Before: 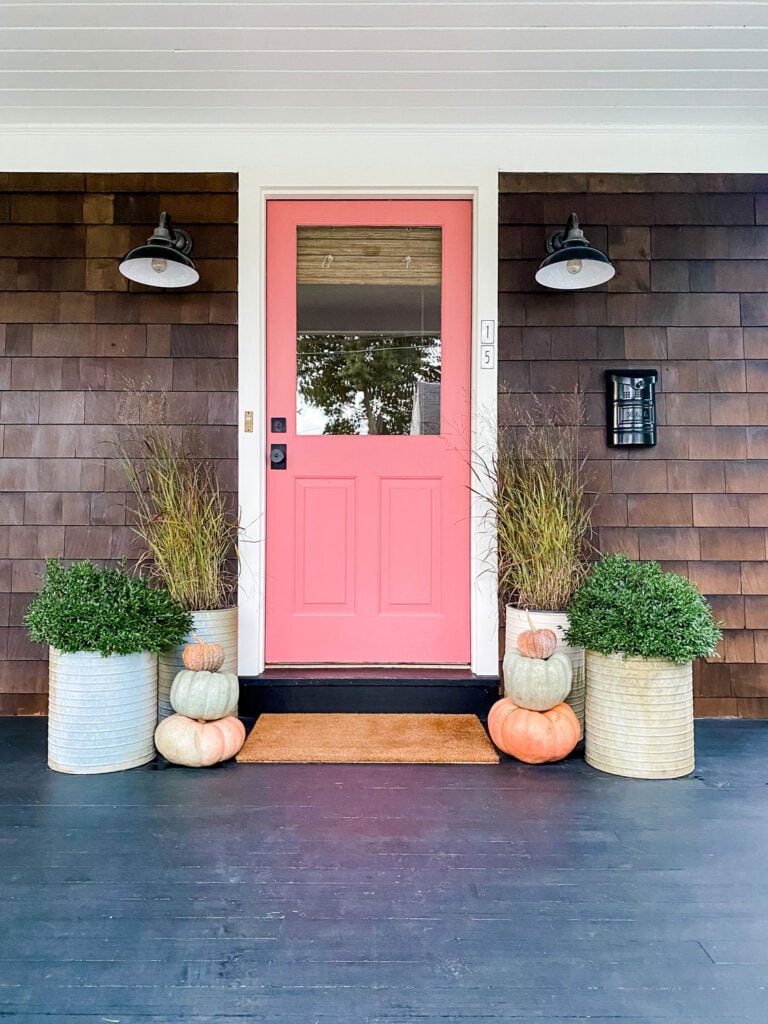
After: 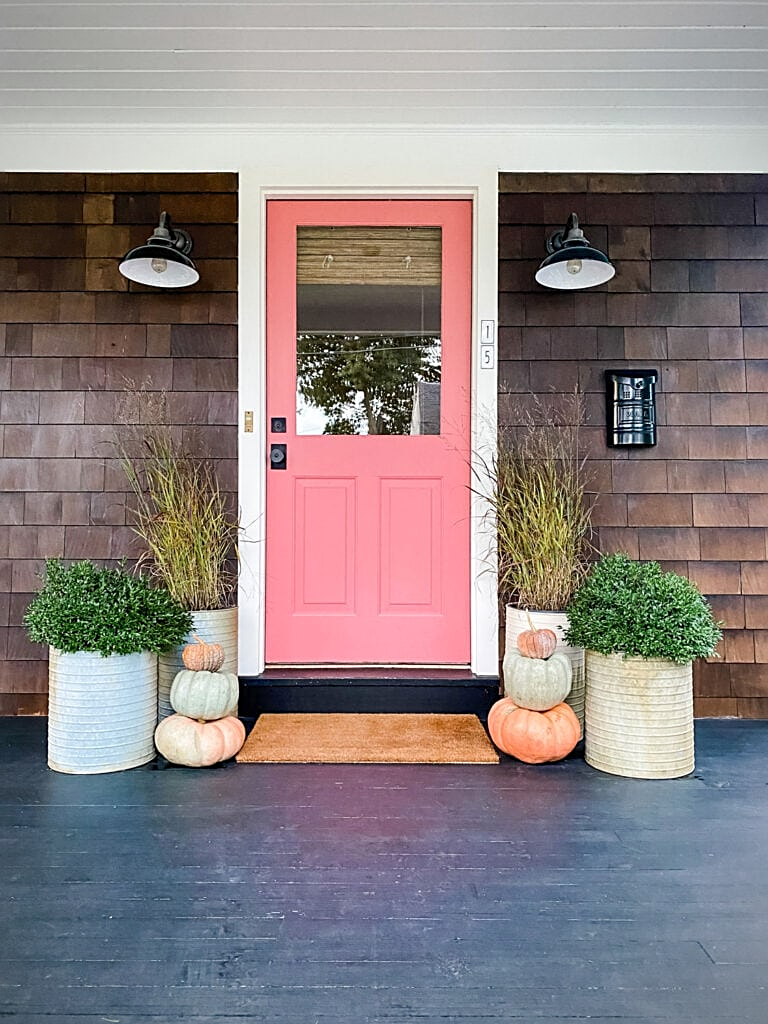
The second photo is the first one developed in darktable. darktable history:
sharpen: on, module defaults
shadows and highlights: shadows 62.66, white point adjustment 0.37, highlights -34.44, compress 83.82%
vignetting: on, module defaults
